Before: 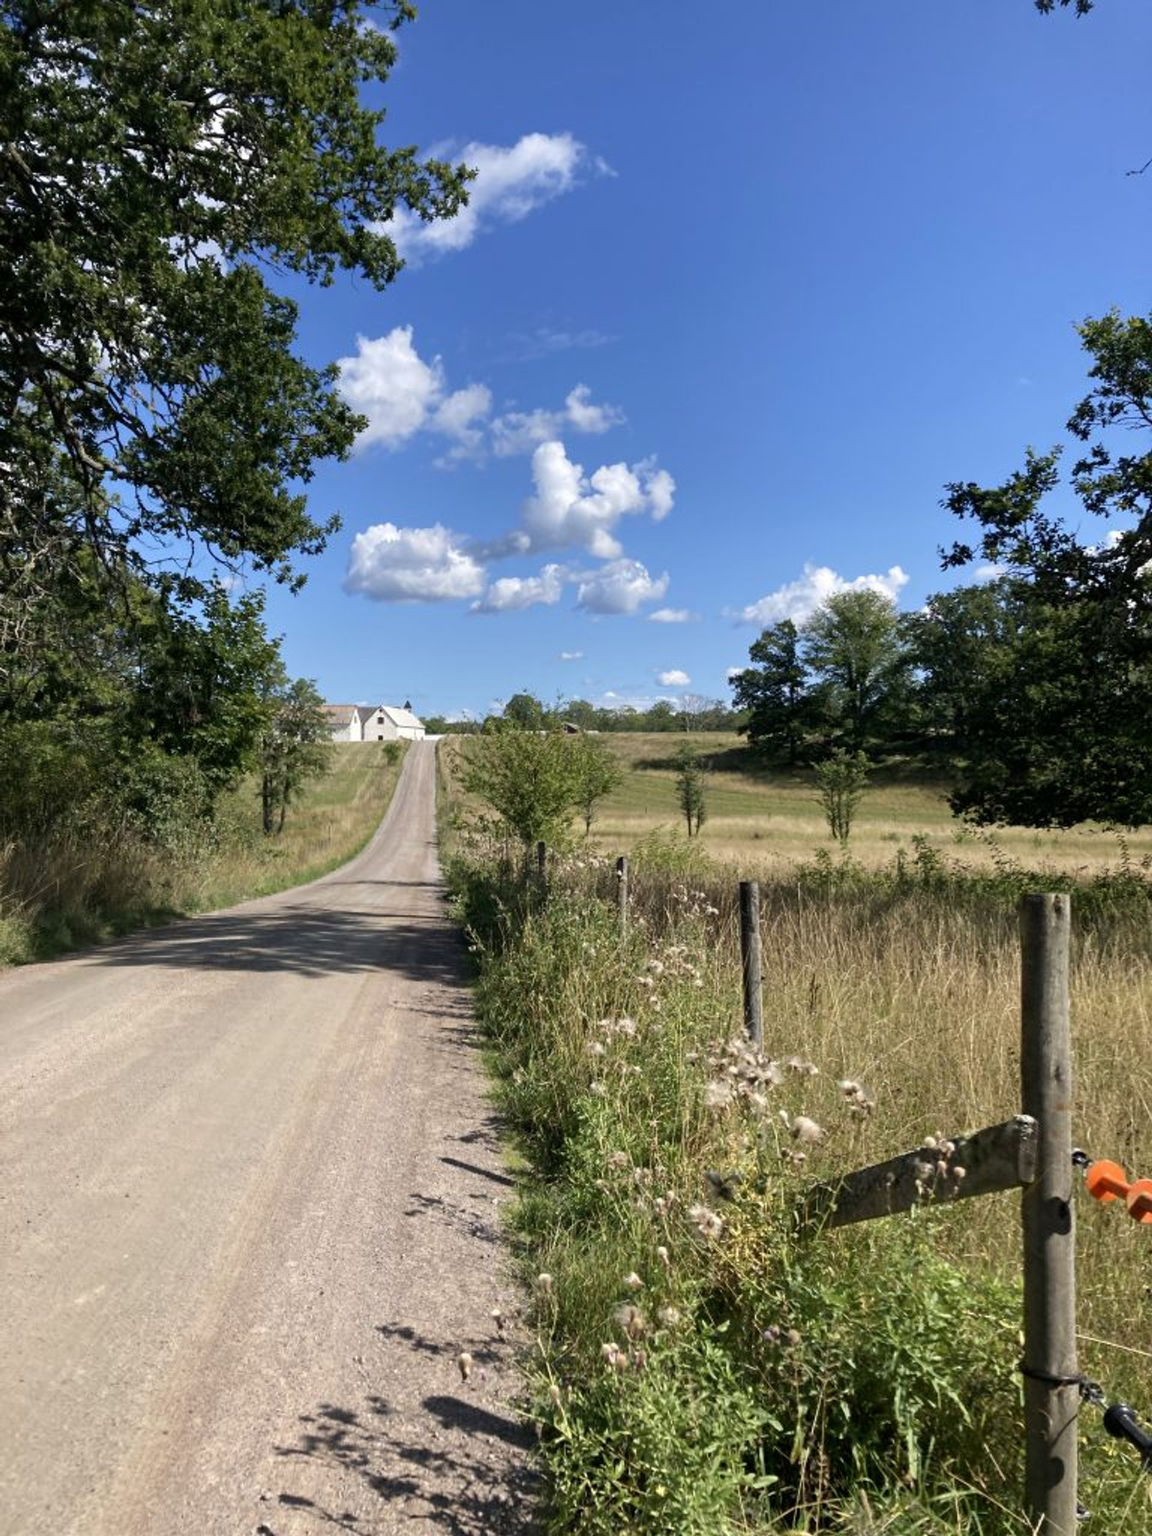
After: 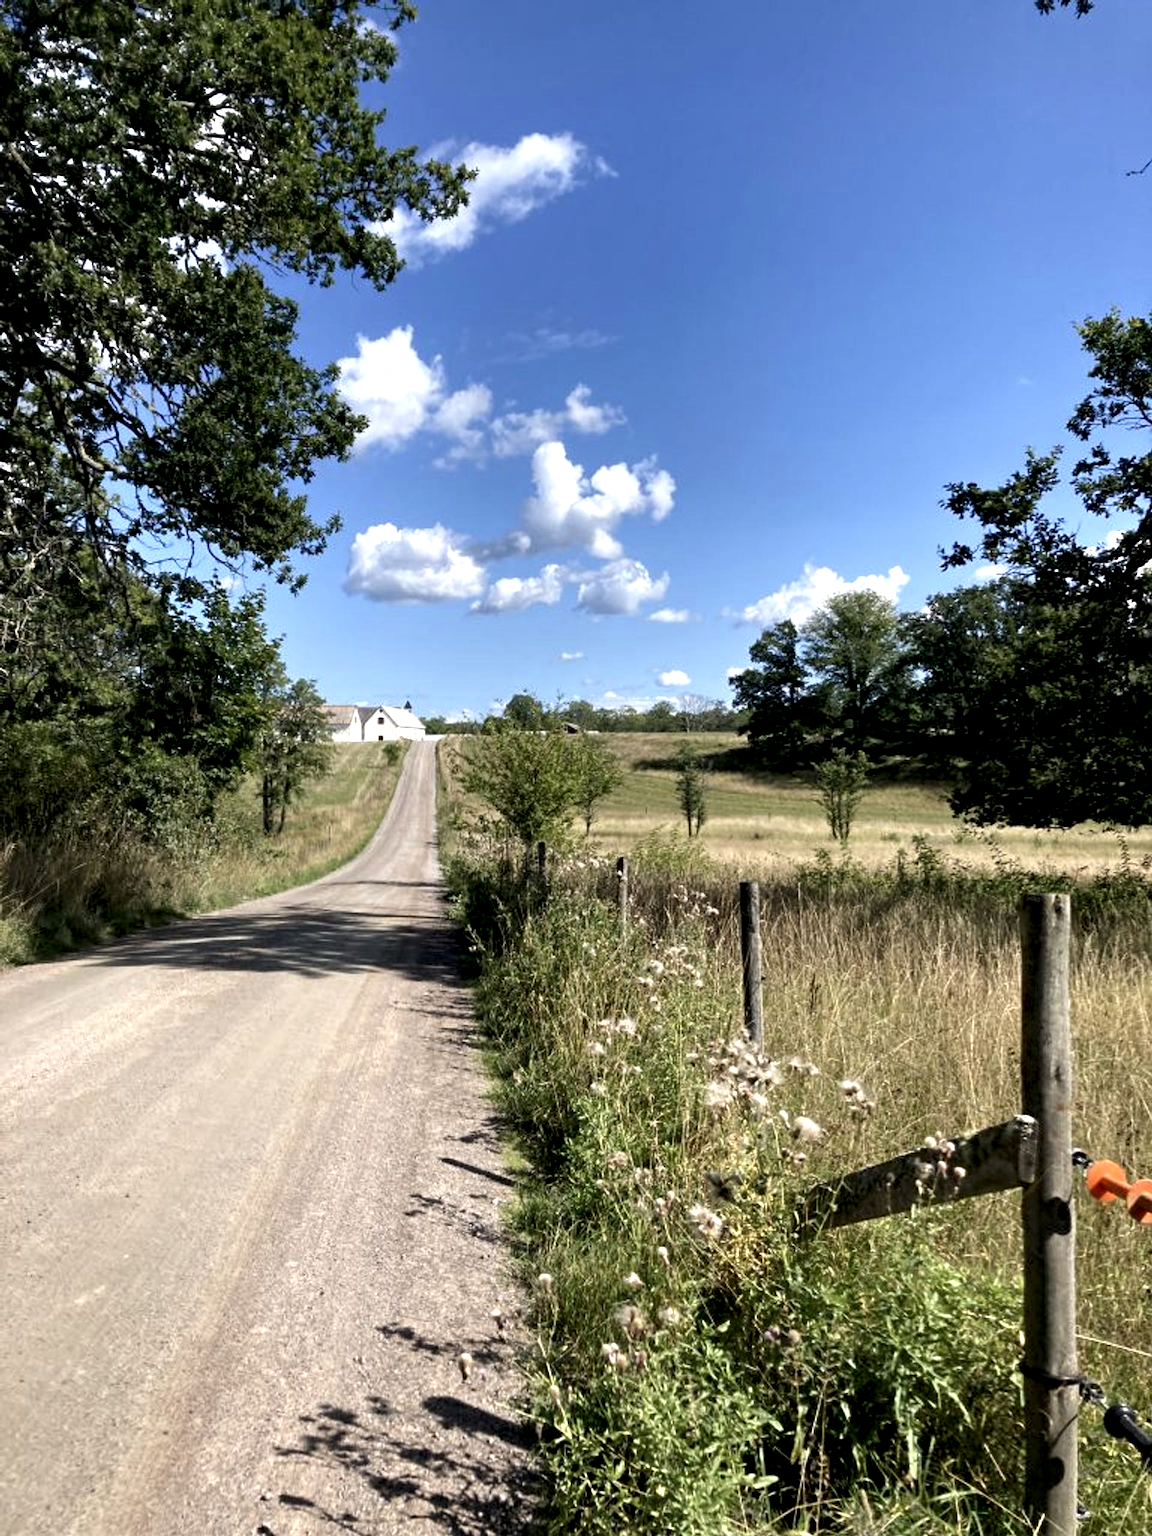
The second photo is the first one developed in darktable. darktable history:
local contrast: highlights 200%, shadows 147%, detail 140%, midtone range 0.26
